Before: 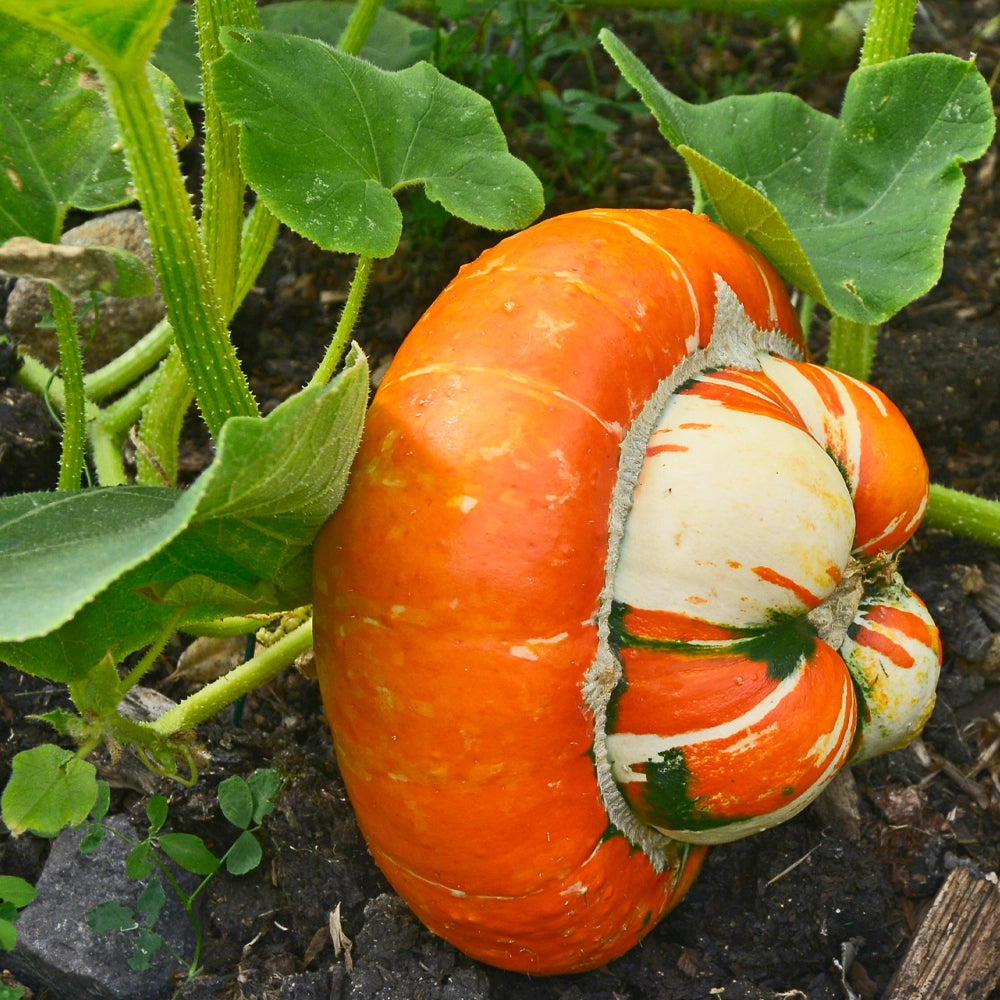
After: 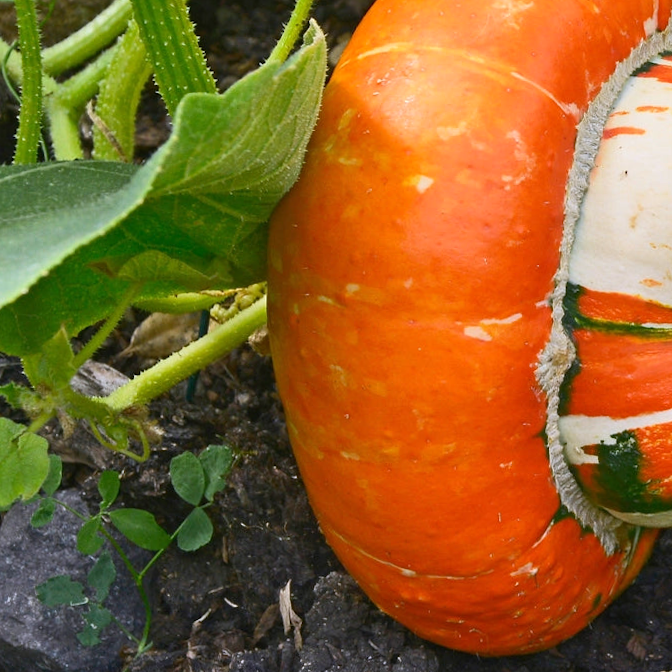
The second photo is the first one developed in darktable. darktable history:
tone equalizer: on, module defaults
white balance: red 1.004, blue 1.096
crop and rotate: angle -0.82°, left 3.85%, top 31.828%, right 27.992%
